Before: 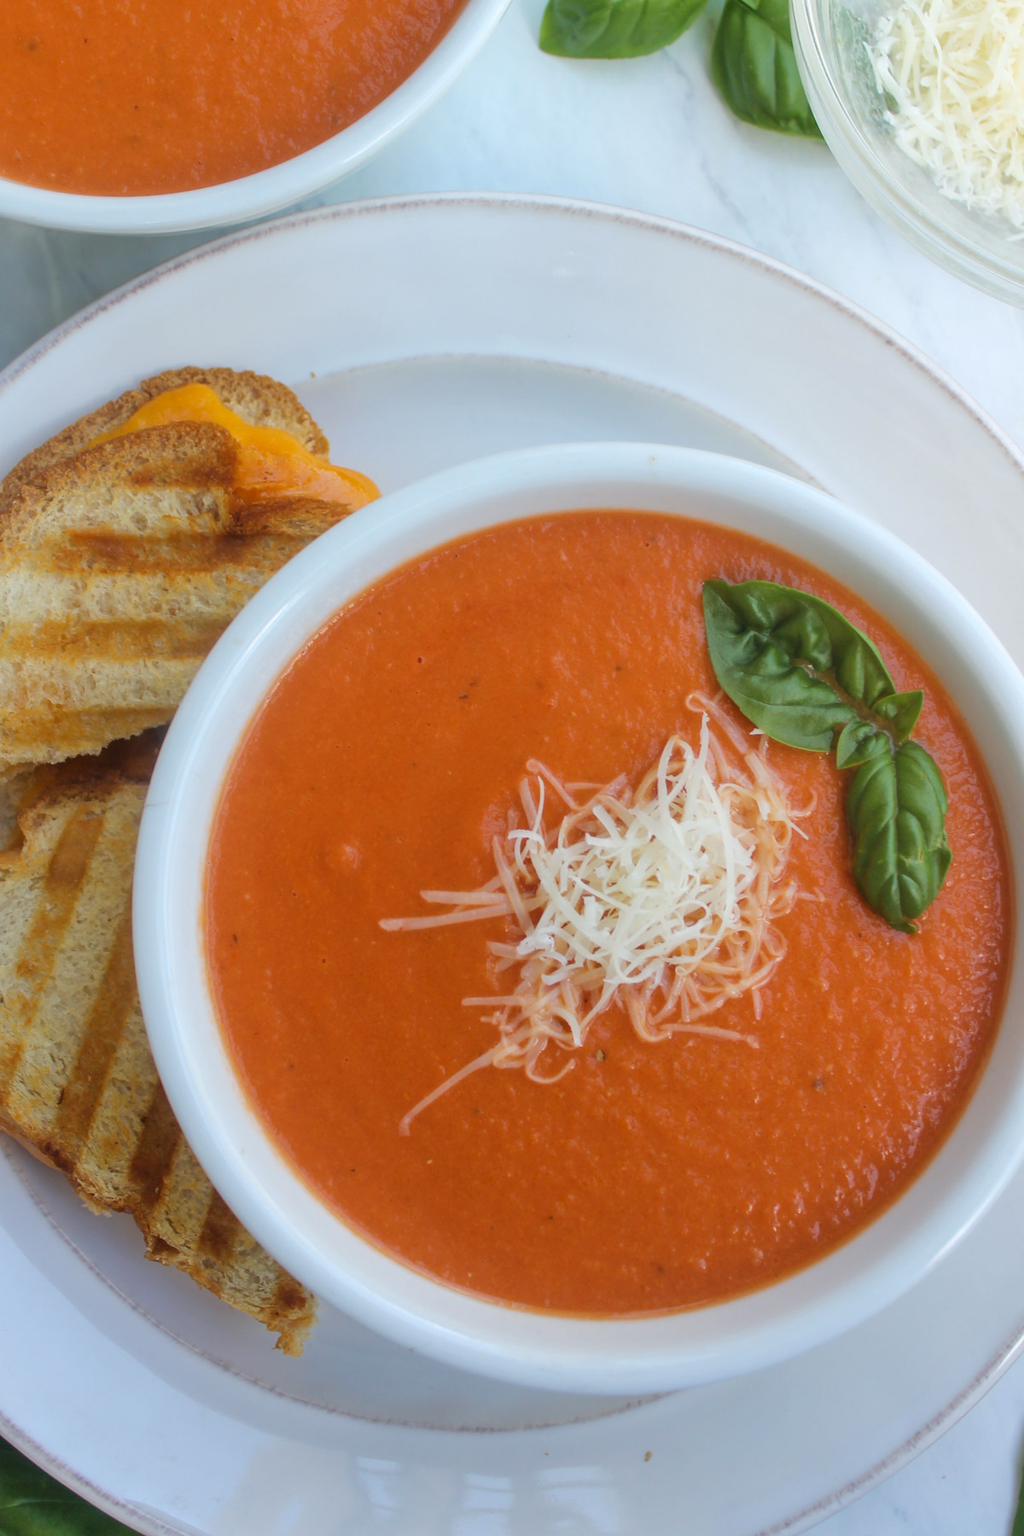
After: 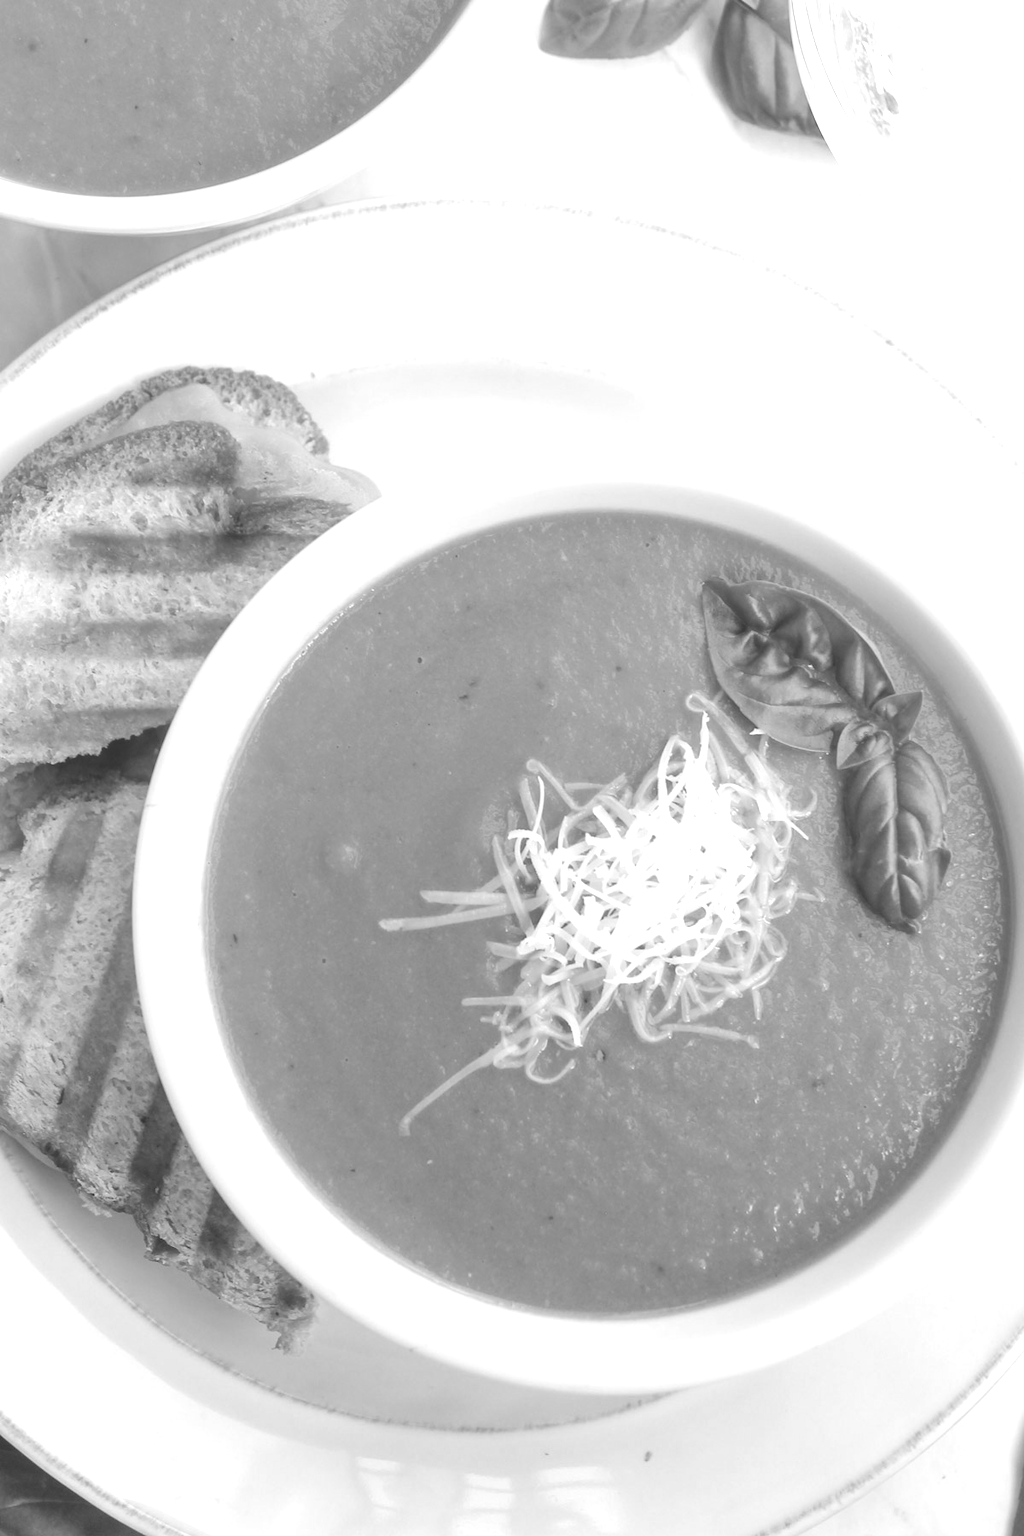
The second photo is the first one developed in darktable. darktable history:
exposure: black level correction -0.005, exposure 1 EV, compensate highlight preservation false
monochrome: on, module defaults
